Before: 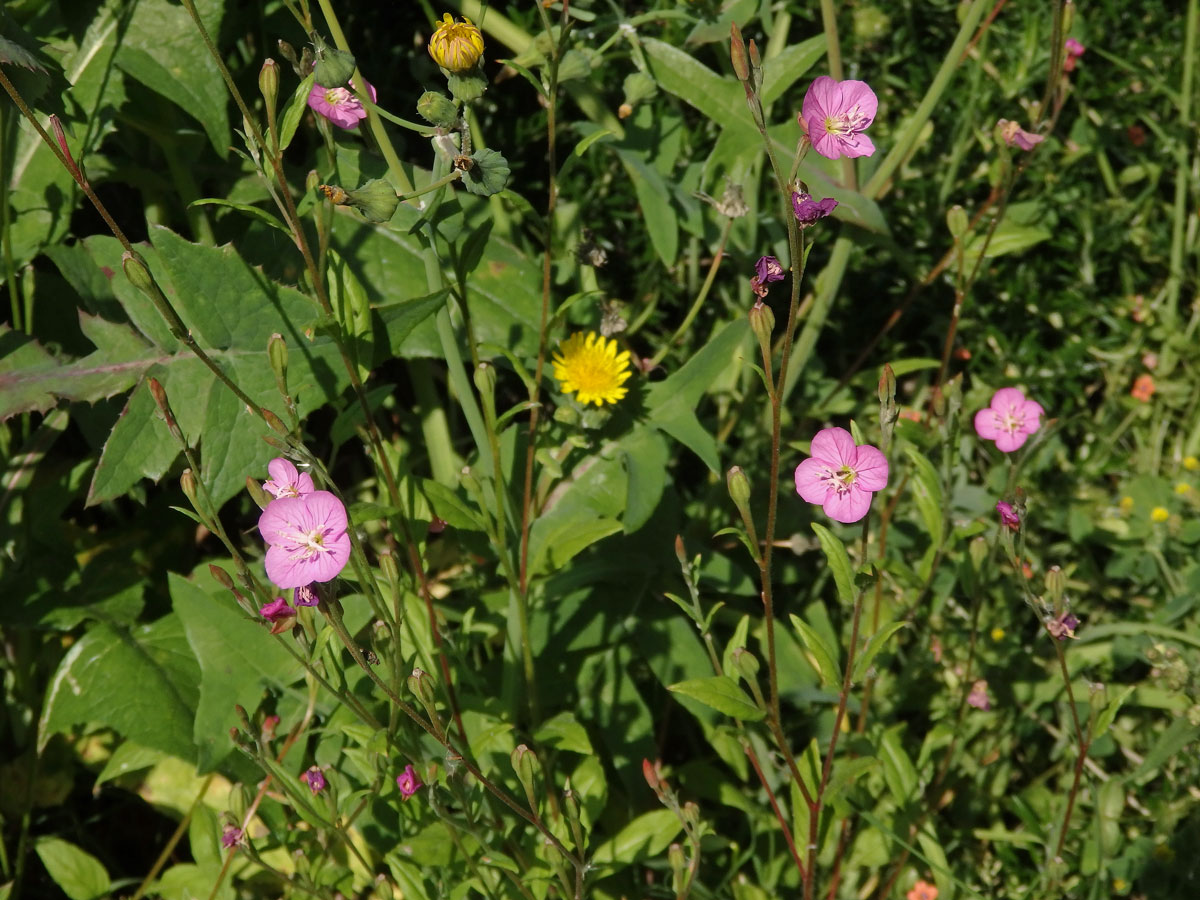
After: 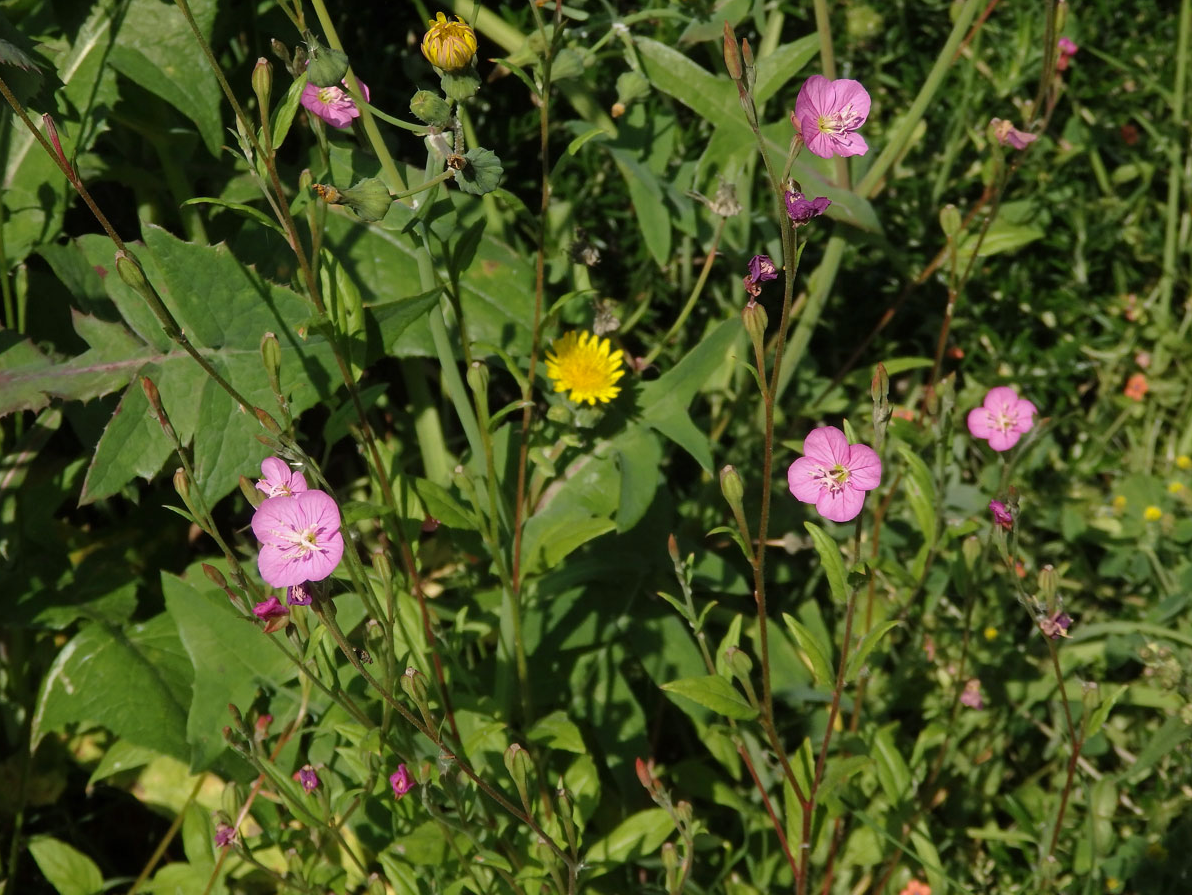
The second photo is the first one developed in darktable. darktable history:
crop and rotate: left 0.646%, top 0.188%, bottom 0.321%
base curve: curves: ch0 [(0, 0) (0.472, 0.455) (1, 1)], preserve colors none
